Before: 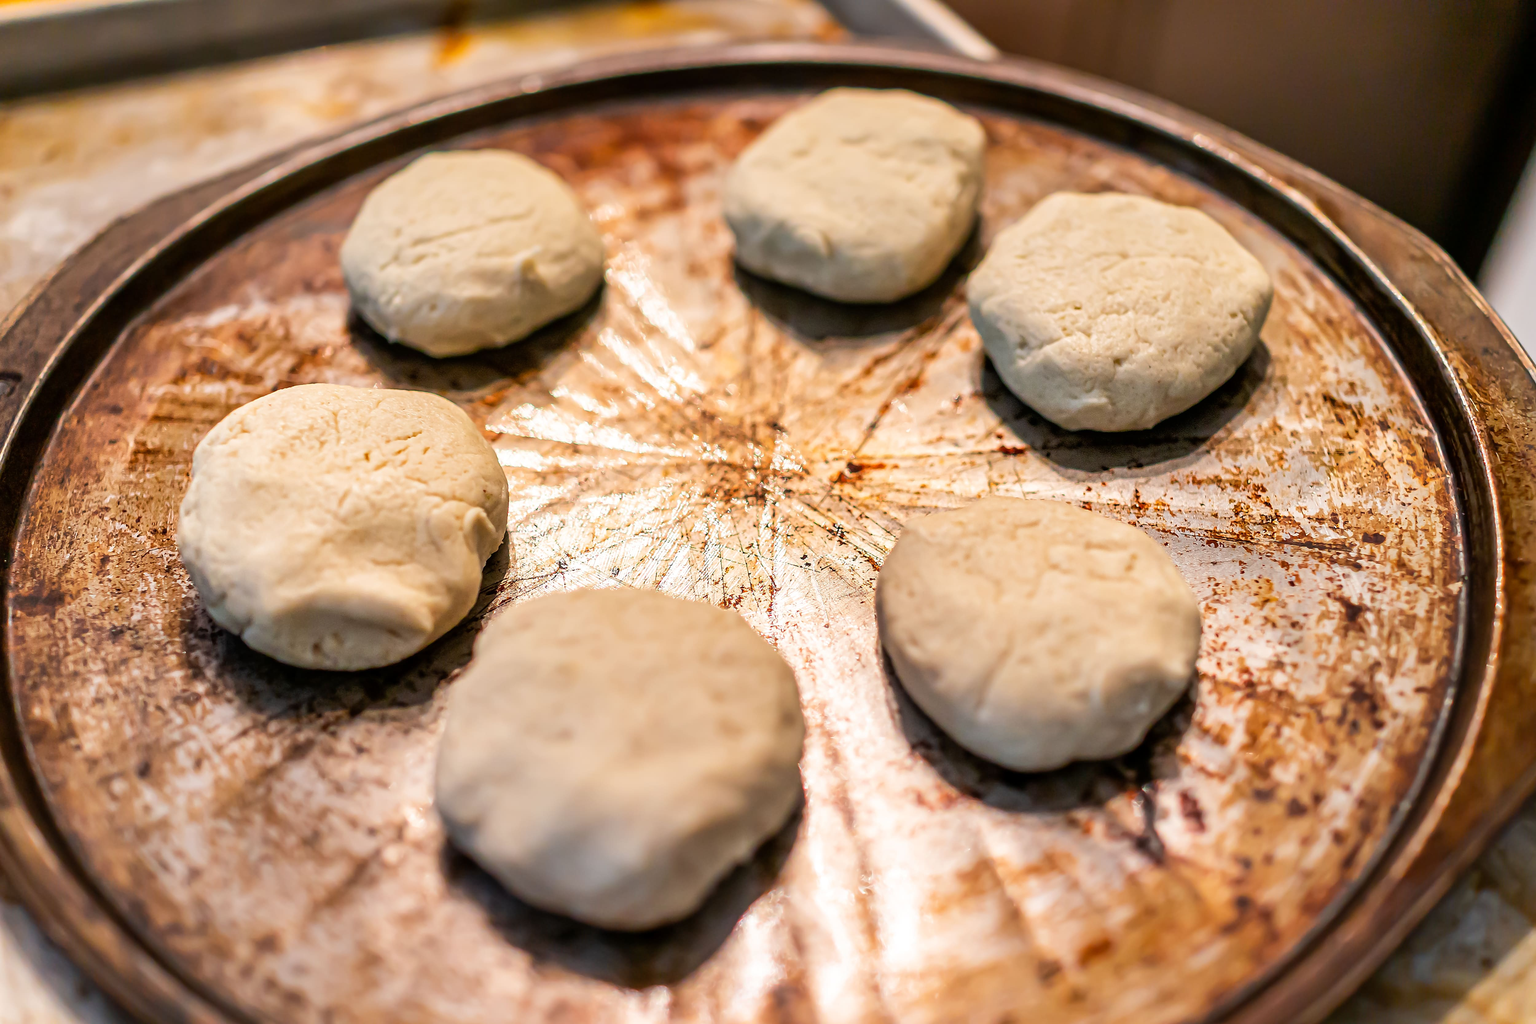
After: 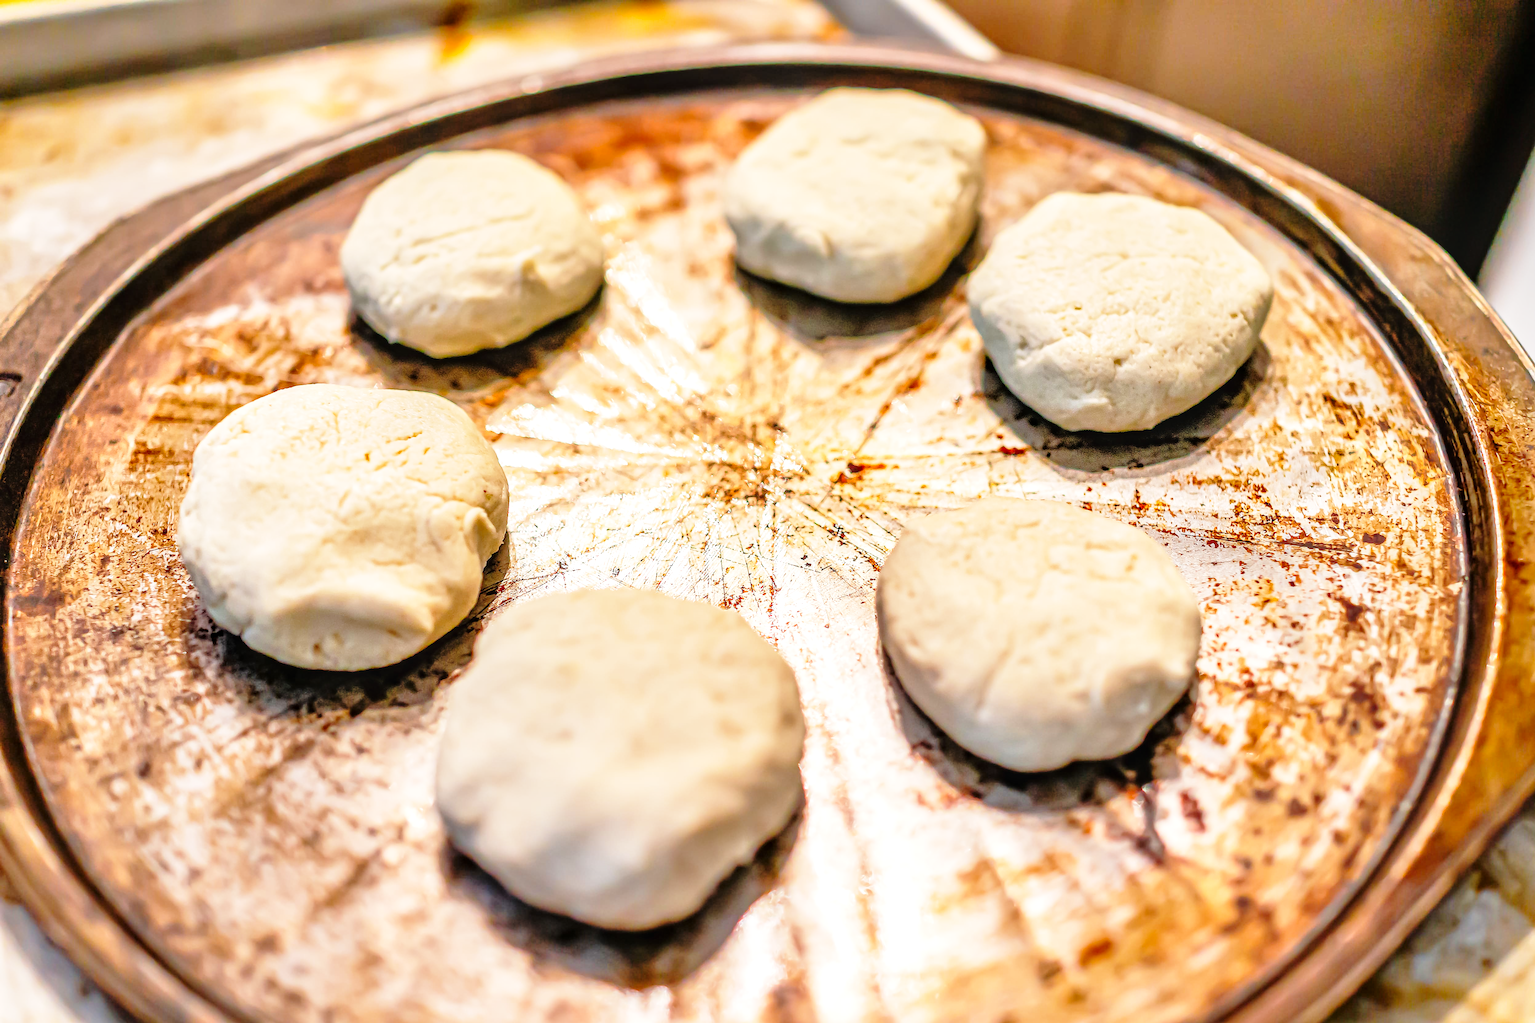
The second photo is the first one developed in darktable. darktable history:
local contrast: on, module defaults
tone equalizer: -7 EV 0.142 EV, -6 EV 0.631 EV, -5 EV 1.13 EV, -4 EV 1.3 EV, -3 EV 1.15 EV, -2 EV 0.6 EV, -1 EV 0.154 EV
base curve: curves: ch0 [(0, 0) (0.028, 0.03) (0.121, 0.232) (0.46, 0.748) (0.859, 0.968) (1, 1)], preserve colors none
